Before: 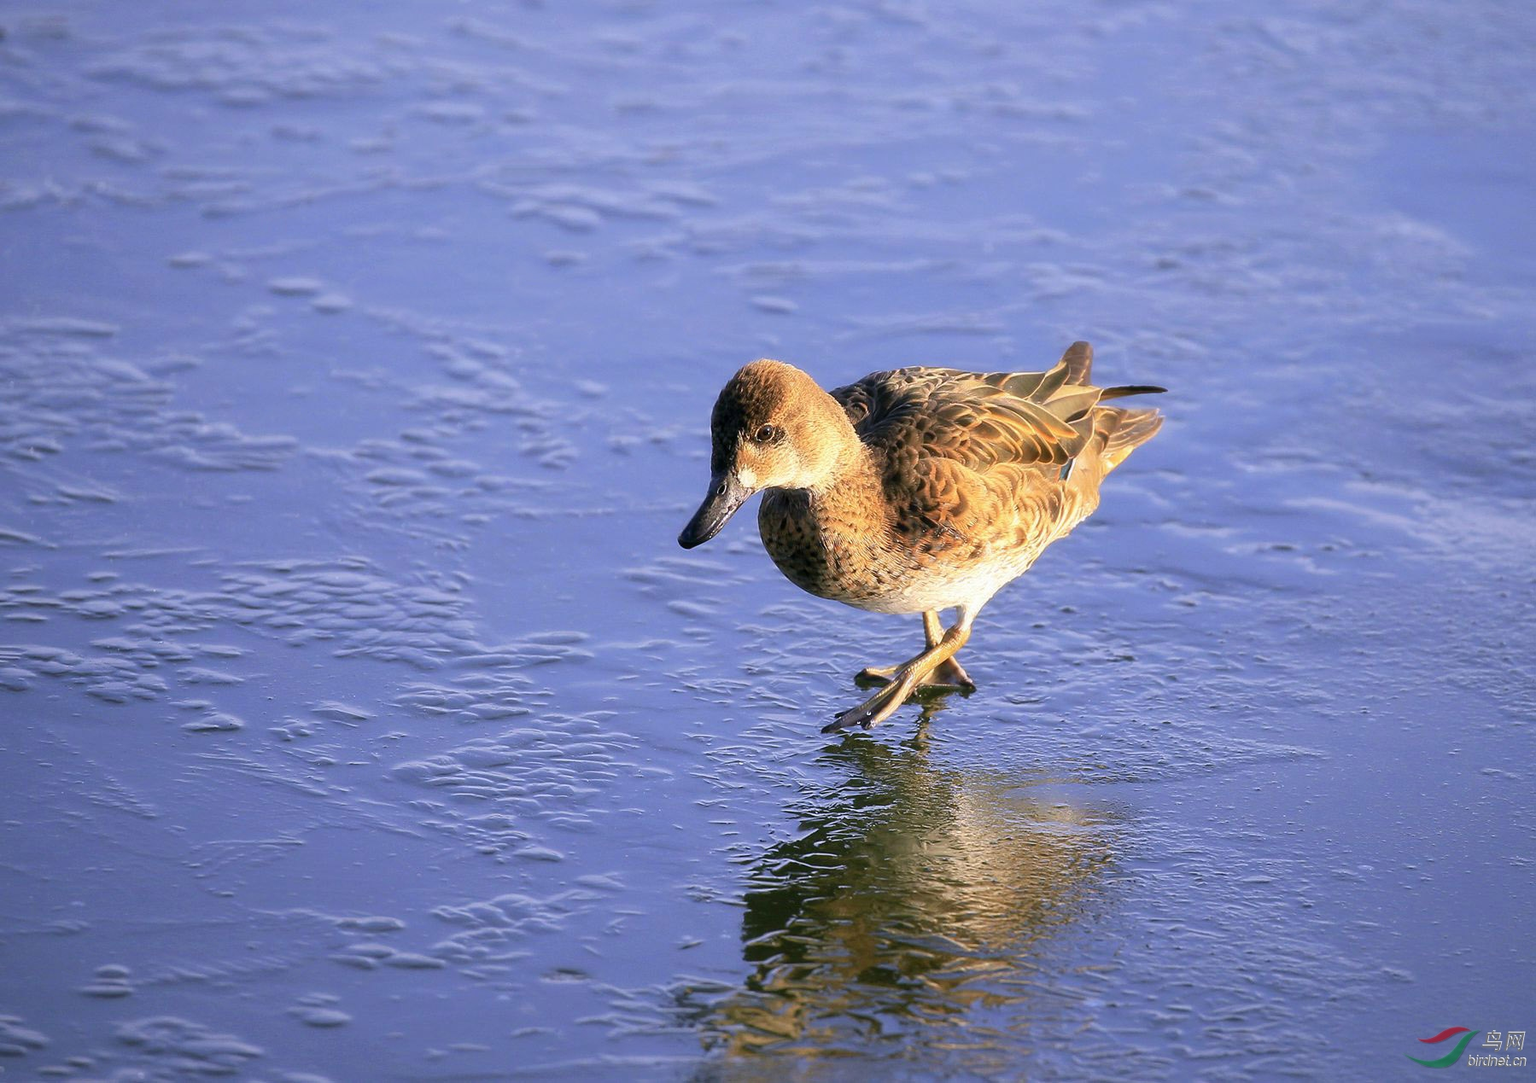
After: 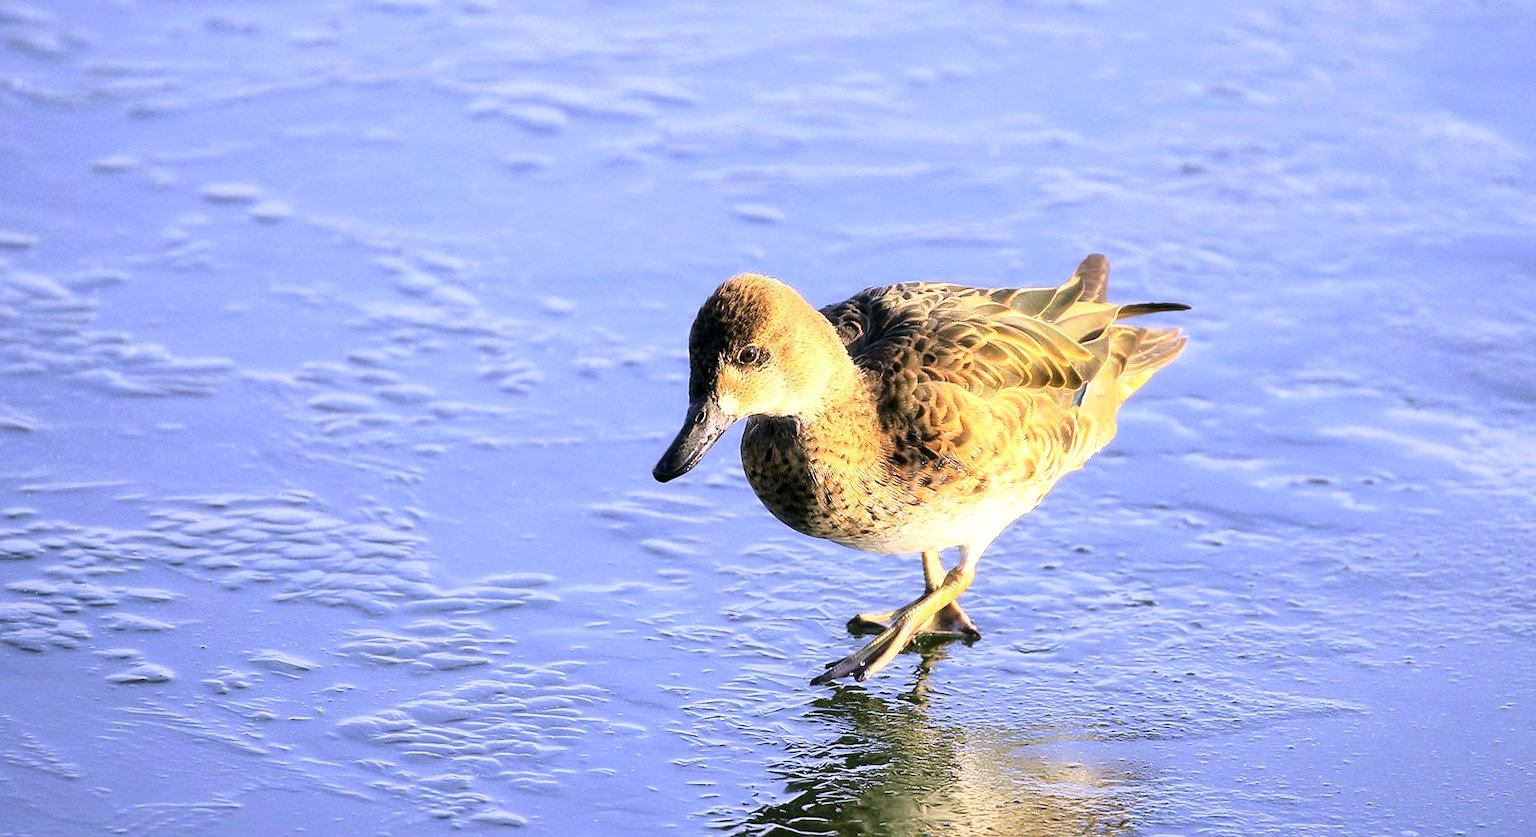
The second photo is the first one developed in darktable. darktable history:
crop: left 5.596%, top 10.314%, right 3.534%, bottom 19.395%
base curve: curves: ch0 [(0, 0) (0.028, 0.03) (0.121, 0.232) (0.46, 0.748) (0.859, 0.968) (1, 1)]
color zones: curves: ch2 [(0, 0.5) (0.143, 0.517) (0.286, 0.571) (0.429, 0.522) (0.571, 0.5) (0.714, 0.5) (0.857, 0.5) (1, 0.5)]
local contrast: highlights 100%, shadows 100%, detail 120%, midtone range 0.2
